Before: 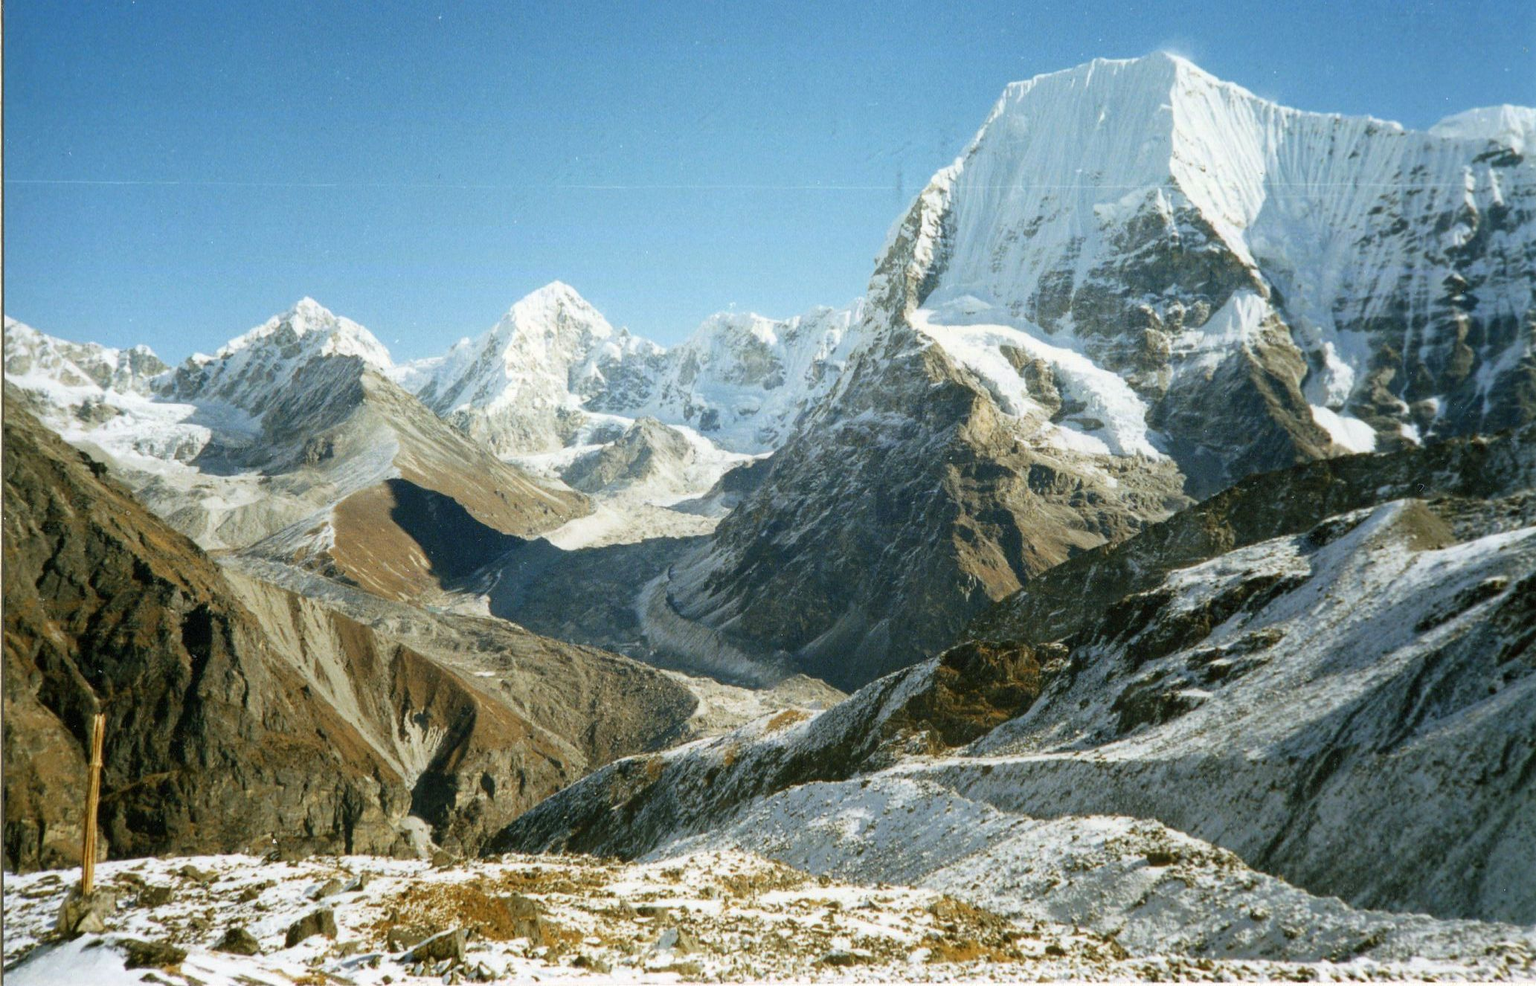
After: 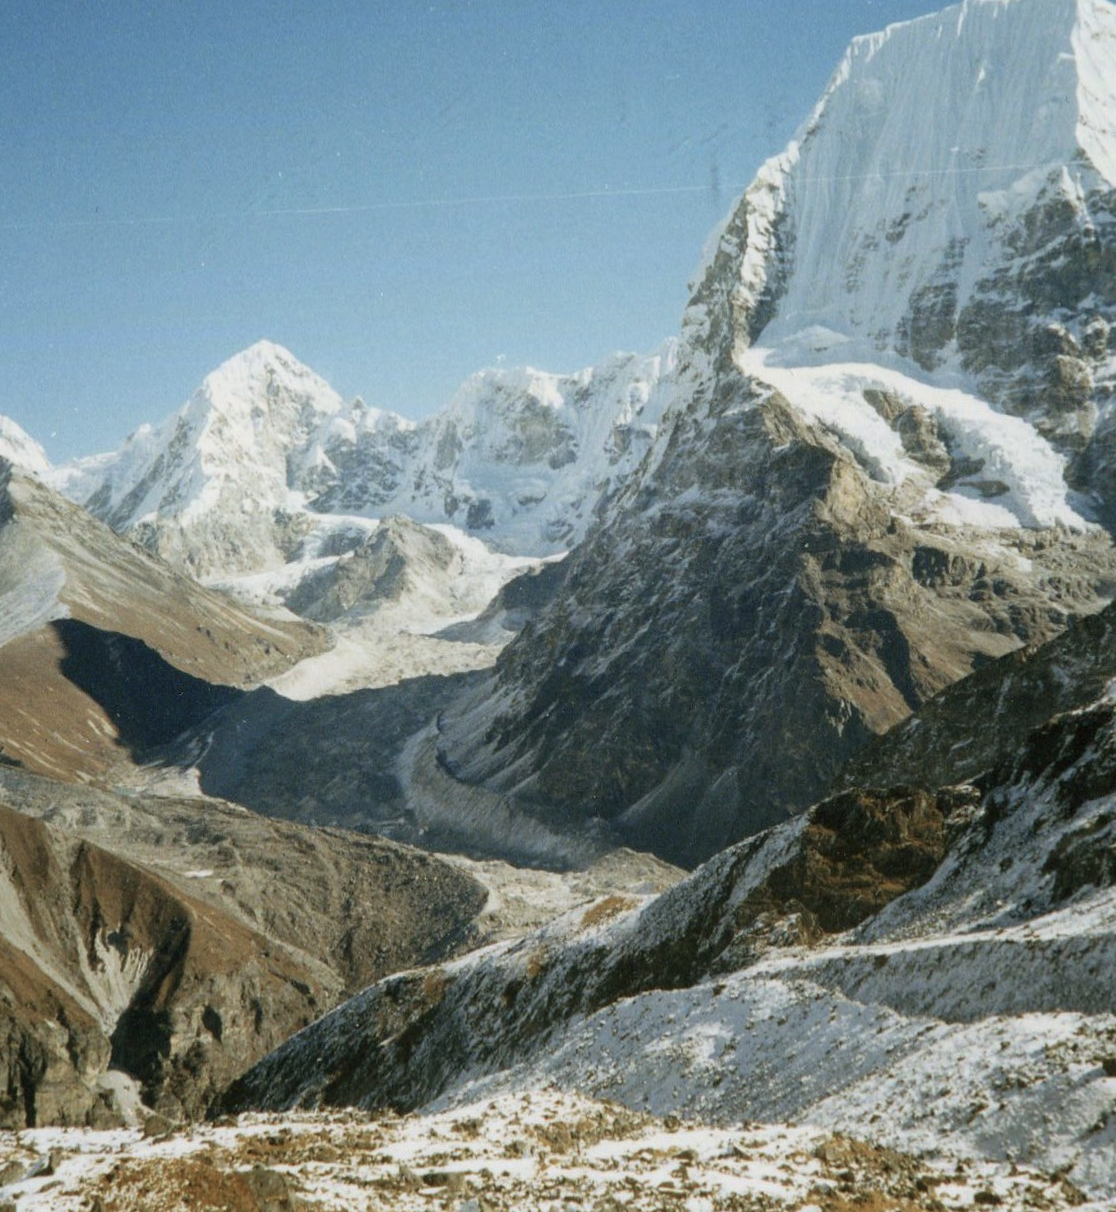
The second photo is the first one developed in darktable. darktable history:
exposure: exposure -0.242 EV, compensate highlight preservation false
crop: left 21.674%, right 22.086%
rotate and perspective: rotation -3.52°, crop left 0.036, crop right 0.964, crop top 0.081, crop bottom 0.919
color balance: input saturation 80.07%
